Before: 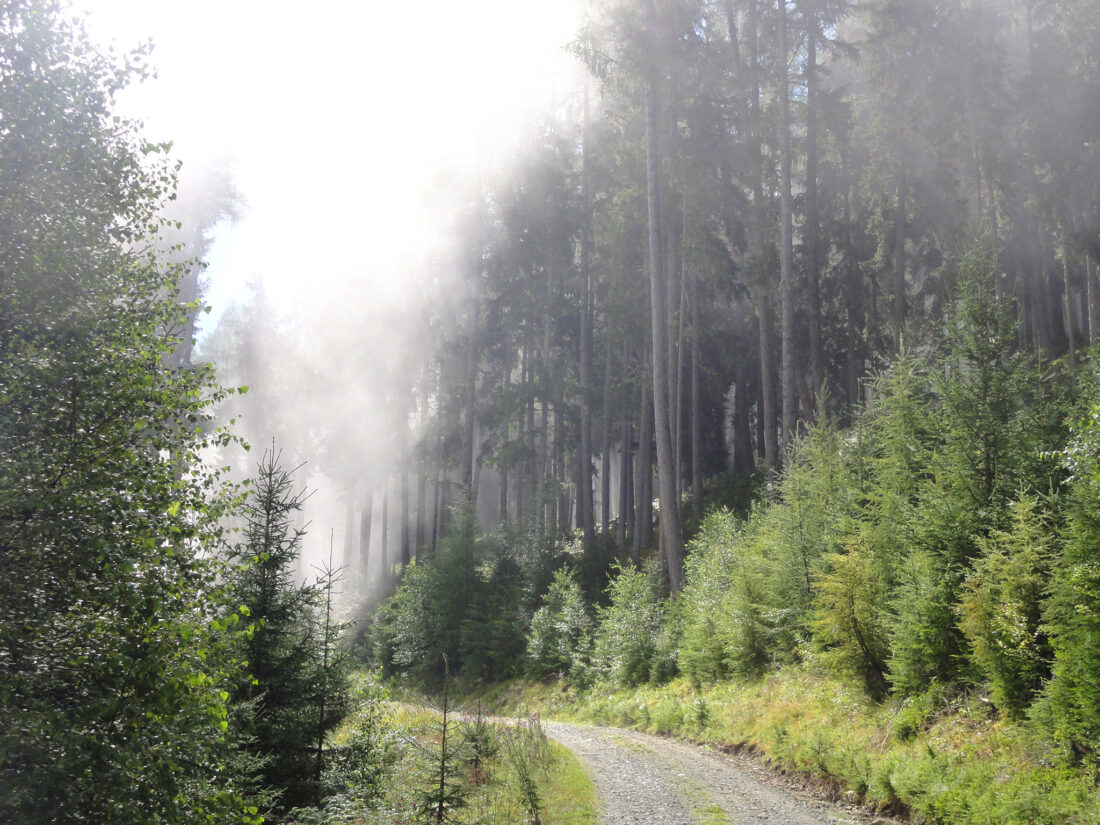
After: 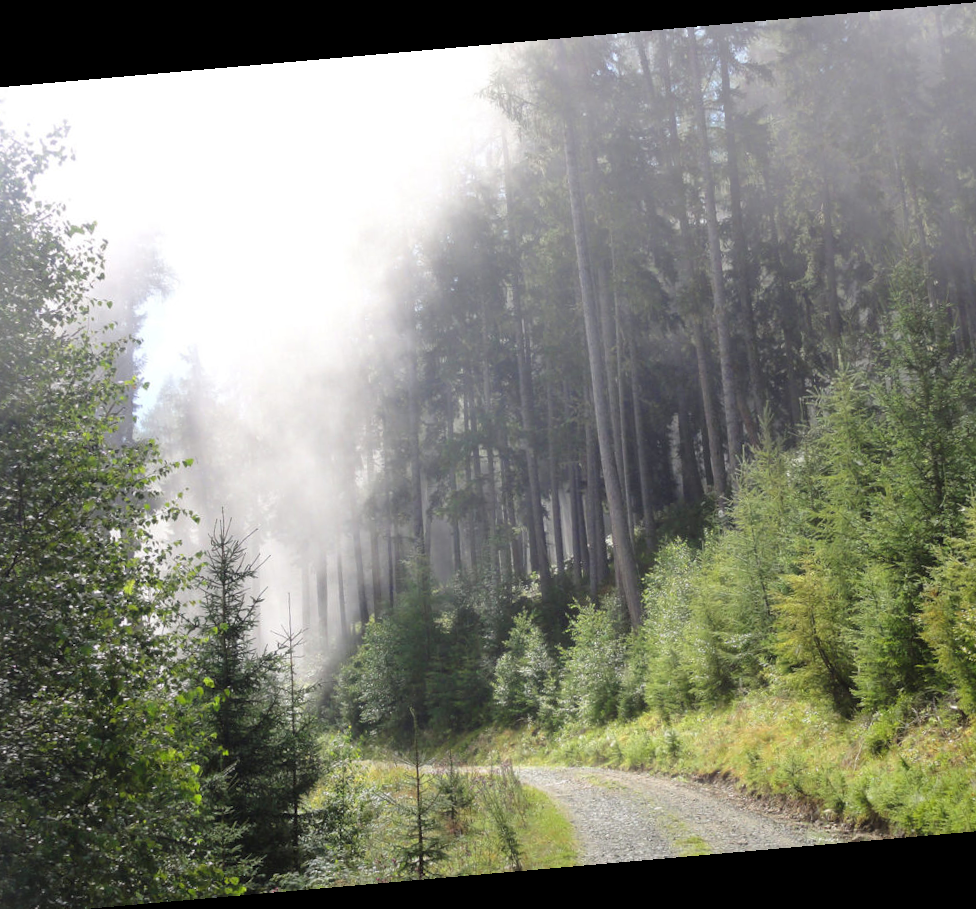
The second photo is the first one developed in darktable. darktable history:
crop: left 7.598%, right 7.873%
rotate and perspective: rotation -4.98°, automatic cropping off
